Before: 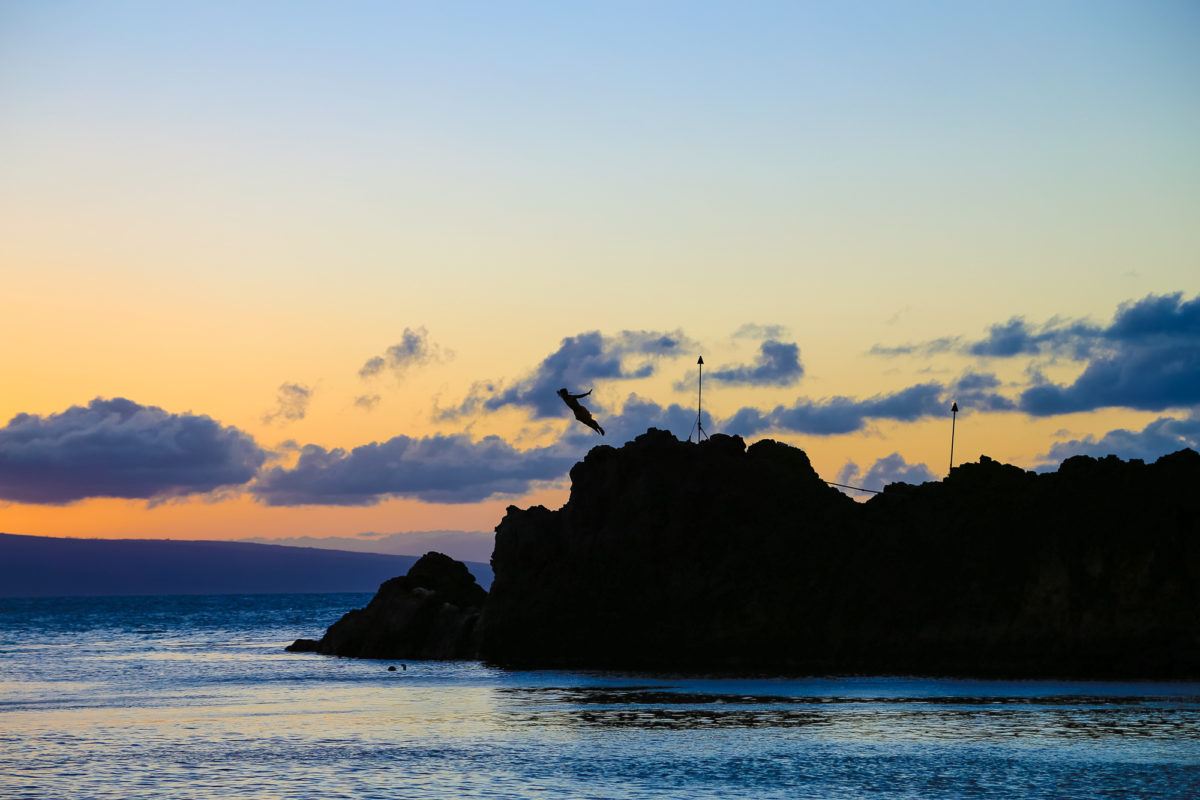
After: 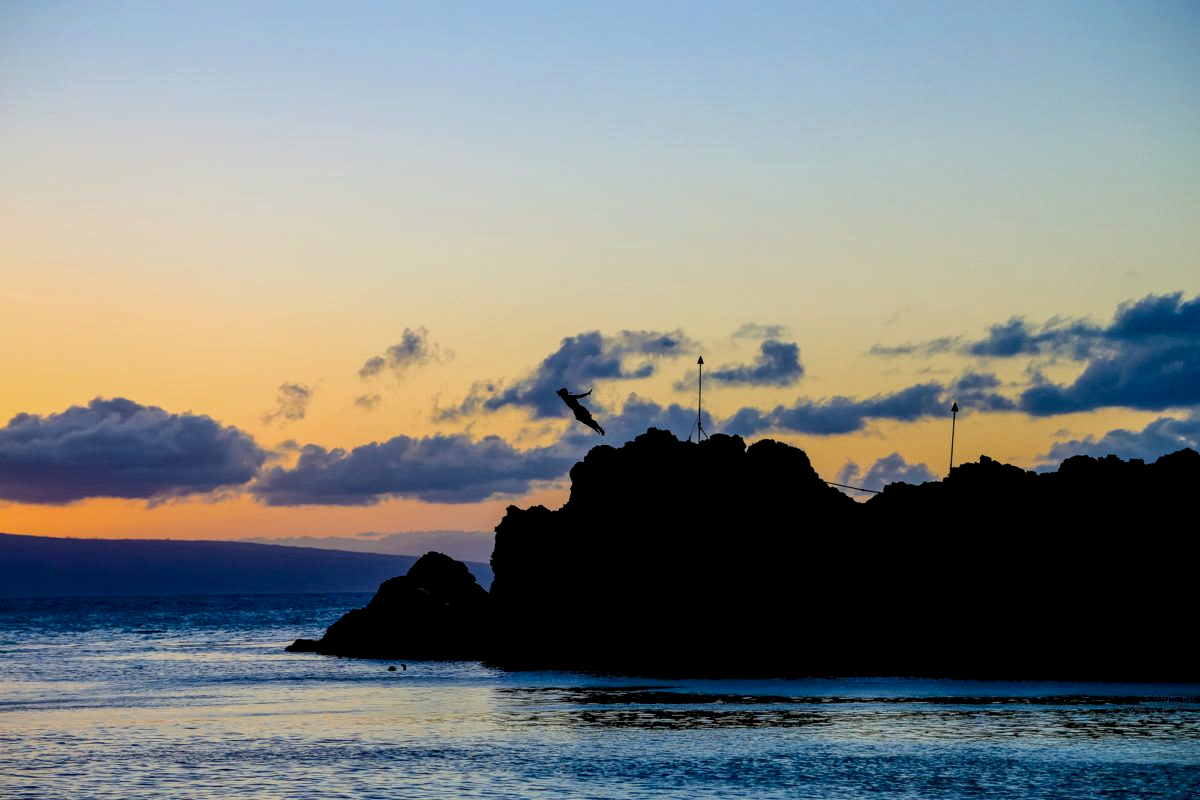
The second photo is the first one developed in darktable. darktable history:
exposure: black level correction 0.009, exposure -0.161 EV, compensate highlight preservation false
local contrast: on, module defaults
